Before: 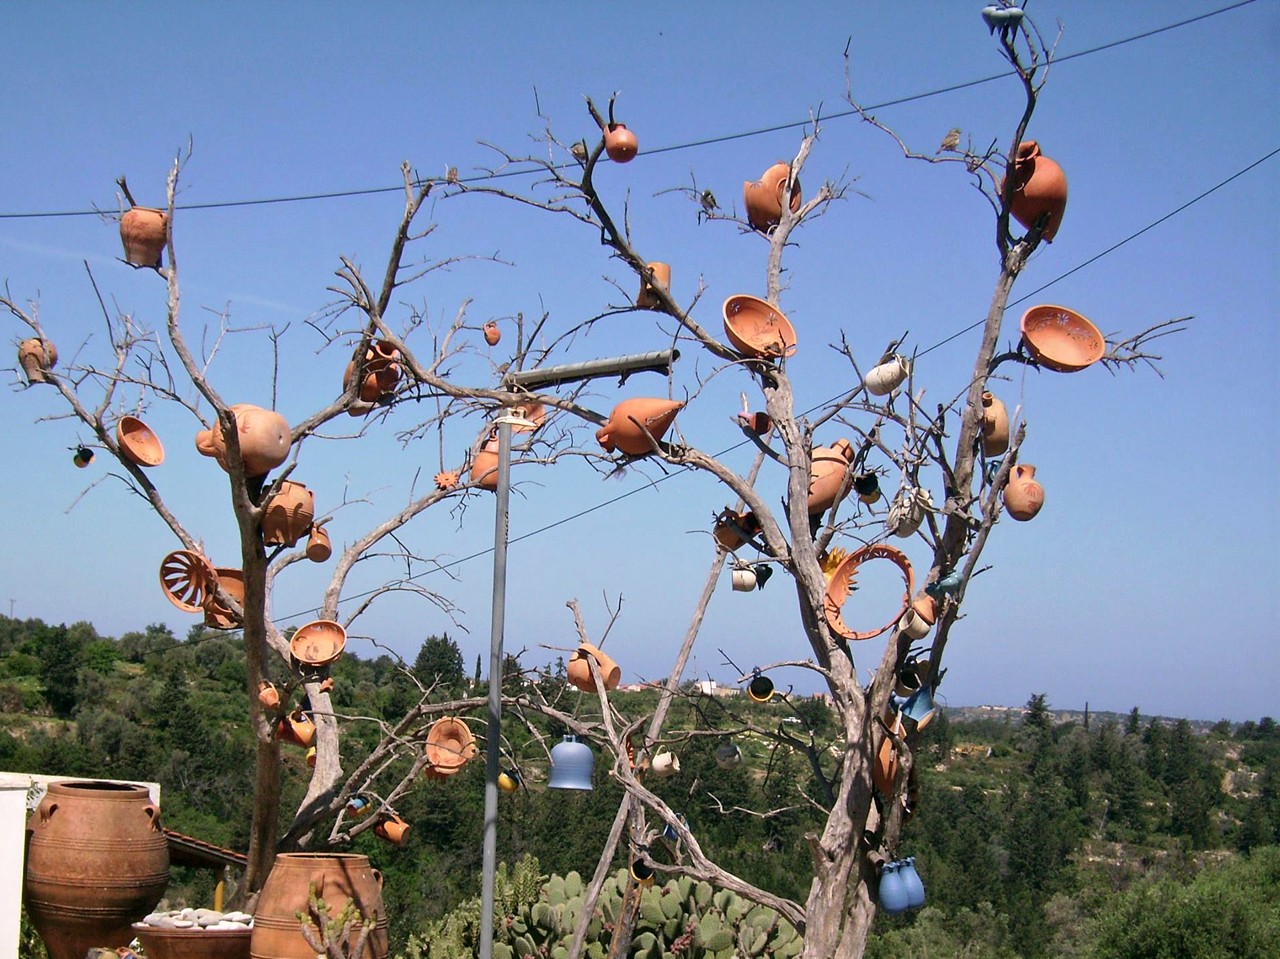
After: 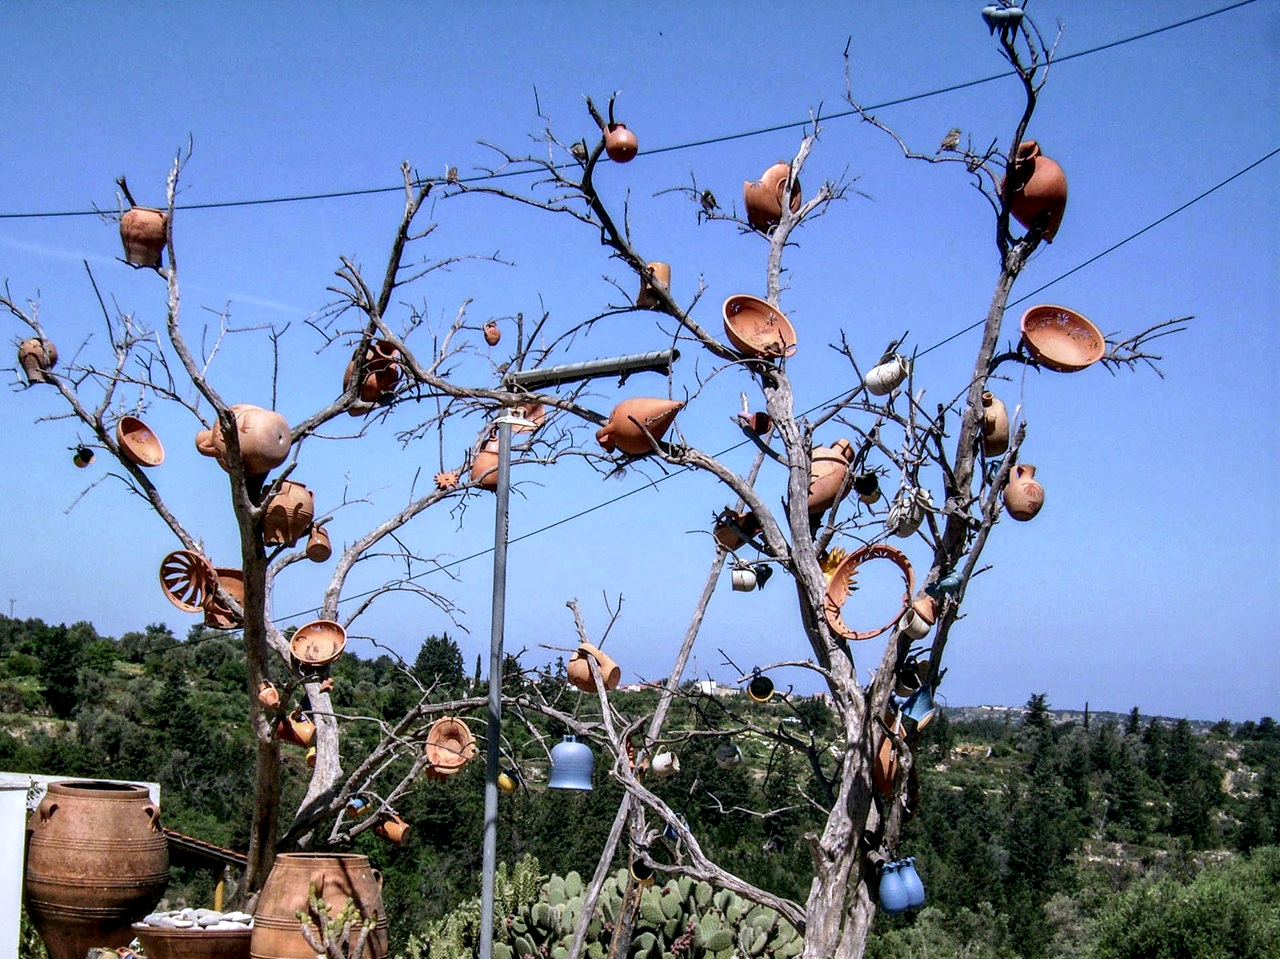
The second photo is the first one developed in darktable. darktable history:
white balance: red 0.931, blue 1.11
local contrast: highlights 20%, shadows 70%, detail 170%
